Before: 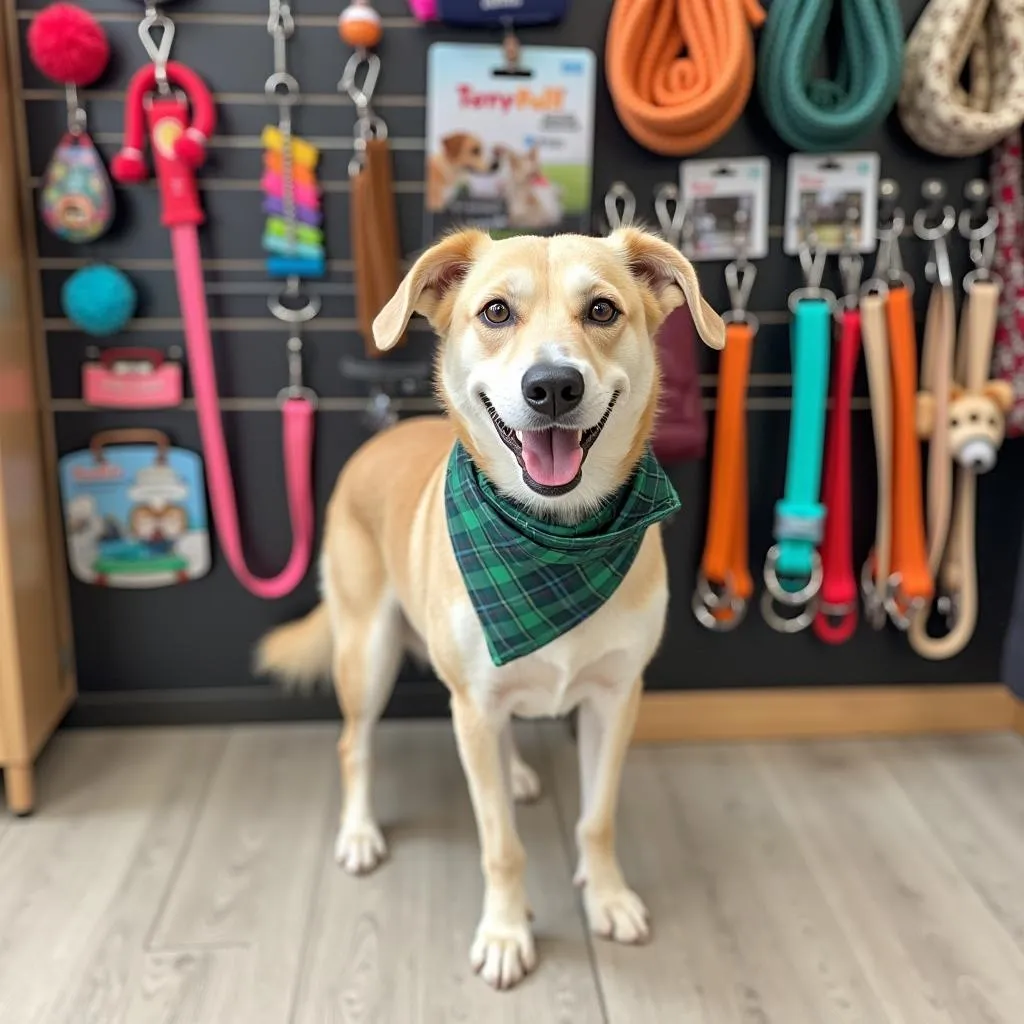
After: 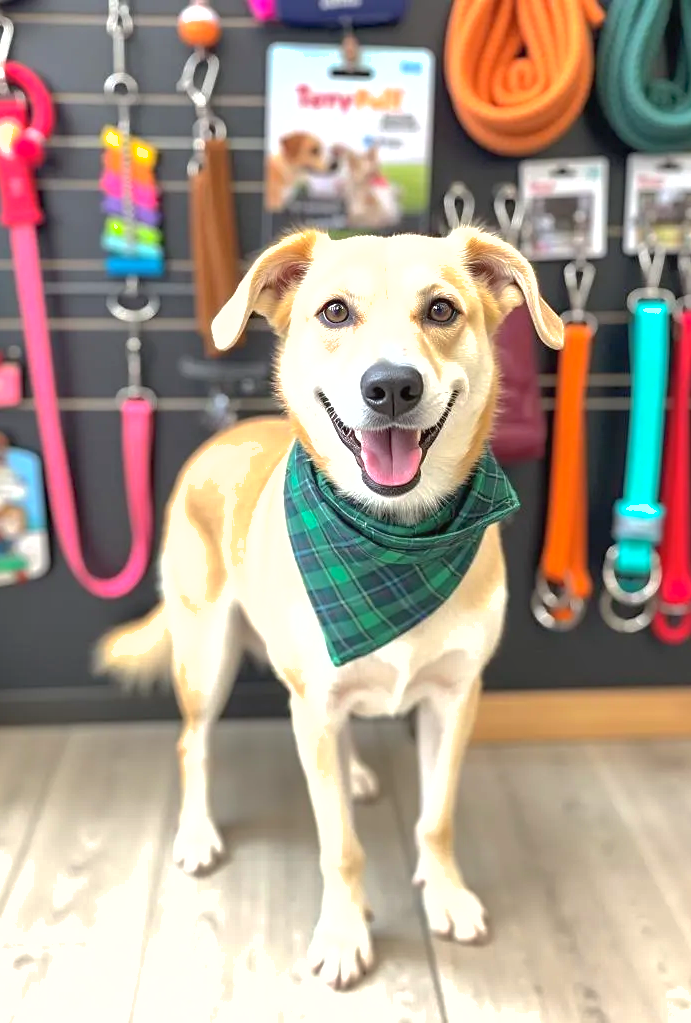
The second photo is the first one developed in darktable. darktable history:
shadows and highlights: on, module defaults
crop and rotate: left 15.799%, right 16.662%
exposure: black level correction -0.001, exposure 0.907 EV, compensate highlight preservation false
